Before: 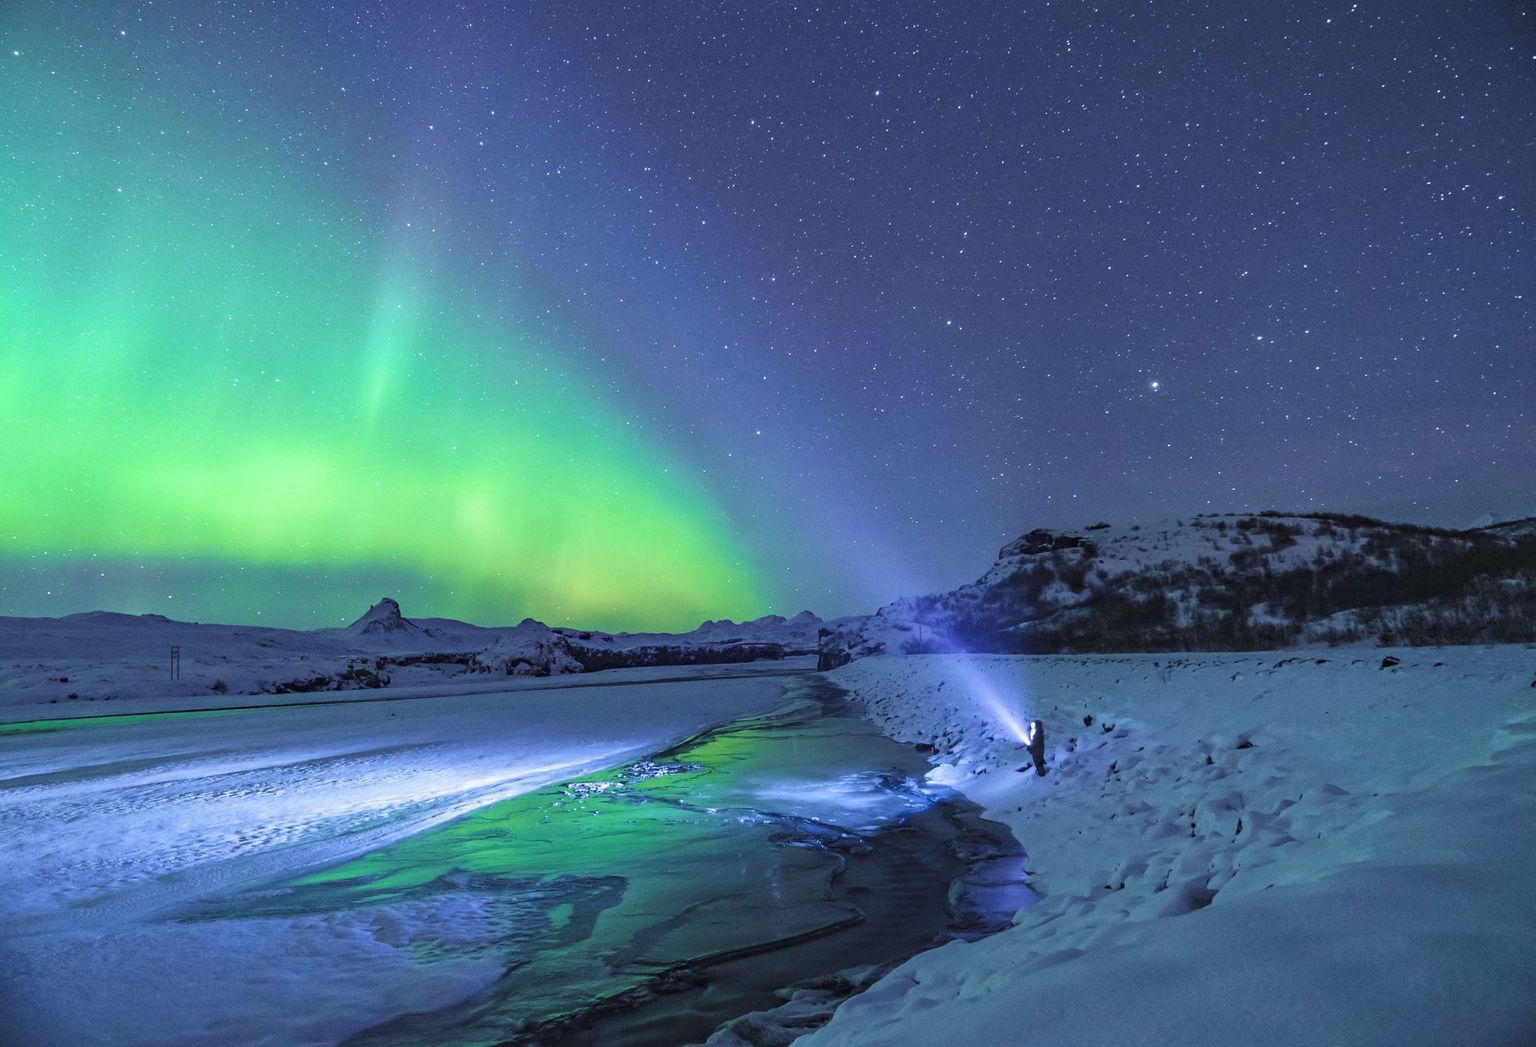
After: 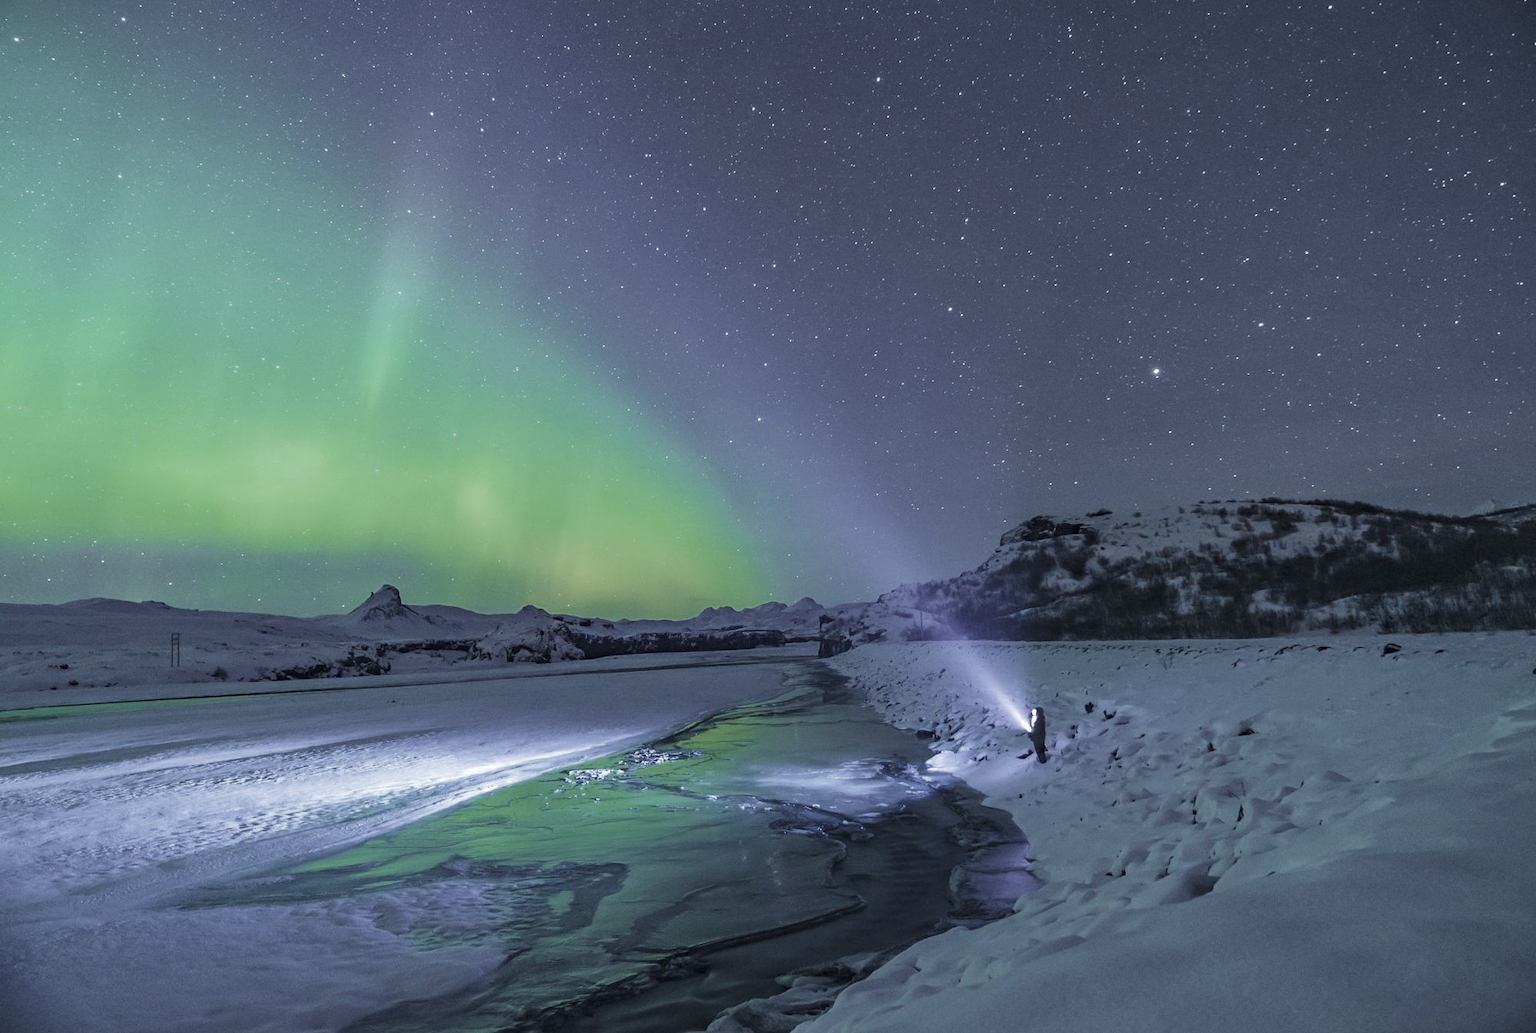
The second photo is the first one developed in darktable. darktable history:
color correction: highlights a* 0.498, highlights b* 2.73, shadows a* -1.15, shadows b* -4.8
tone equalizer: on, module defaults
color zones: curves: ch0 [(0, 0.487) (0.241, 0.395) (0.434, 0.373) (0.658, 0.412) (0.838, 0.487)]; ch1 [(0, 0) (0.053, 0.053) (0.211, 0.202) (0.579, 0.259) (0.781, 0.241)]
crop: top 1.332%, right 0.076%
exposure: exposure 0.166 EV, compensate exposure bias true, compensate highlight preservation false
